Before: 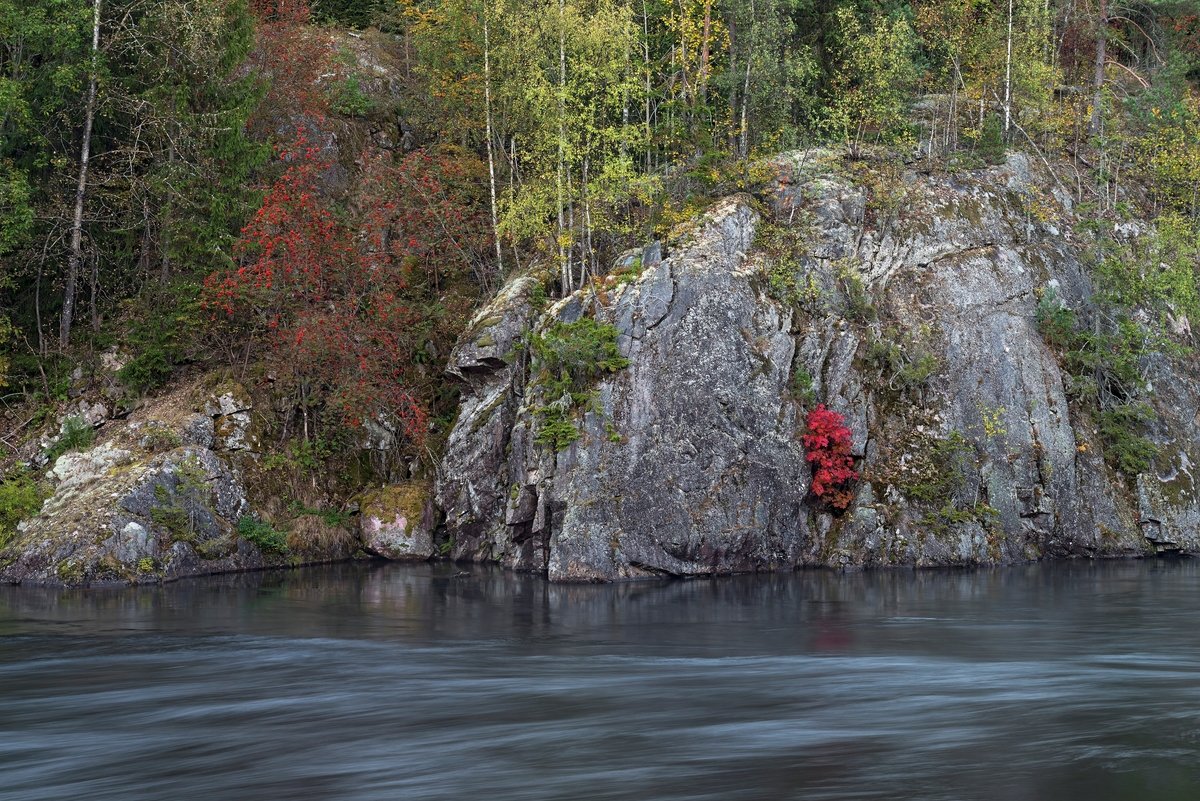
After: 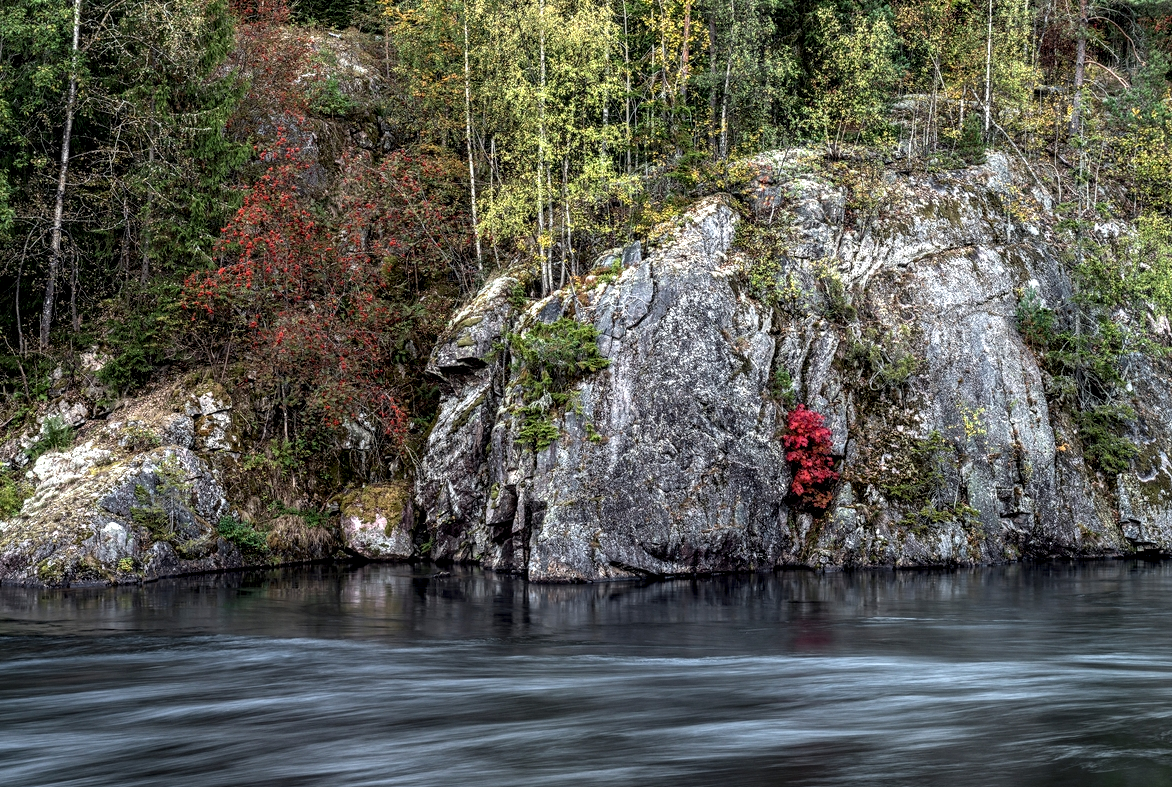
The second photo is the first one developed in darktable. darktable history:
crop and rotate: left 1.69%, right 0.593%, bottom 1.655%
local contrast: highlights 22%, detail 195%
